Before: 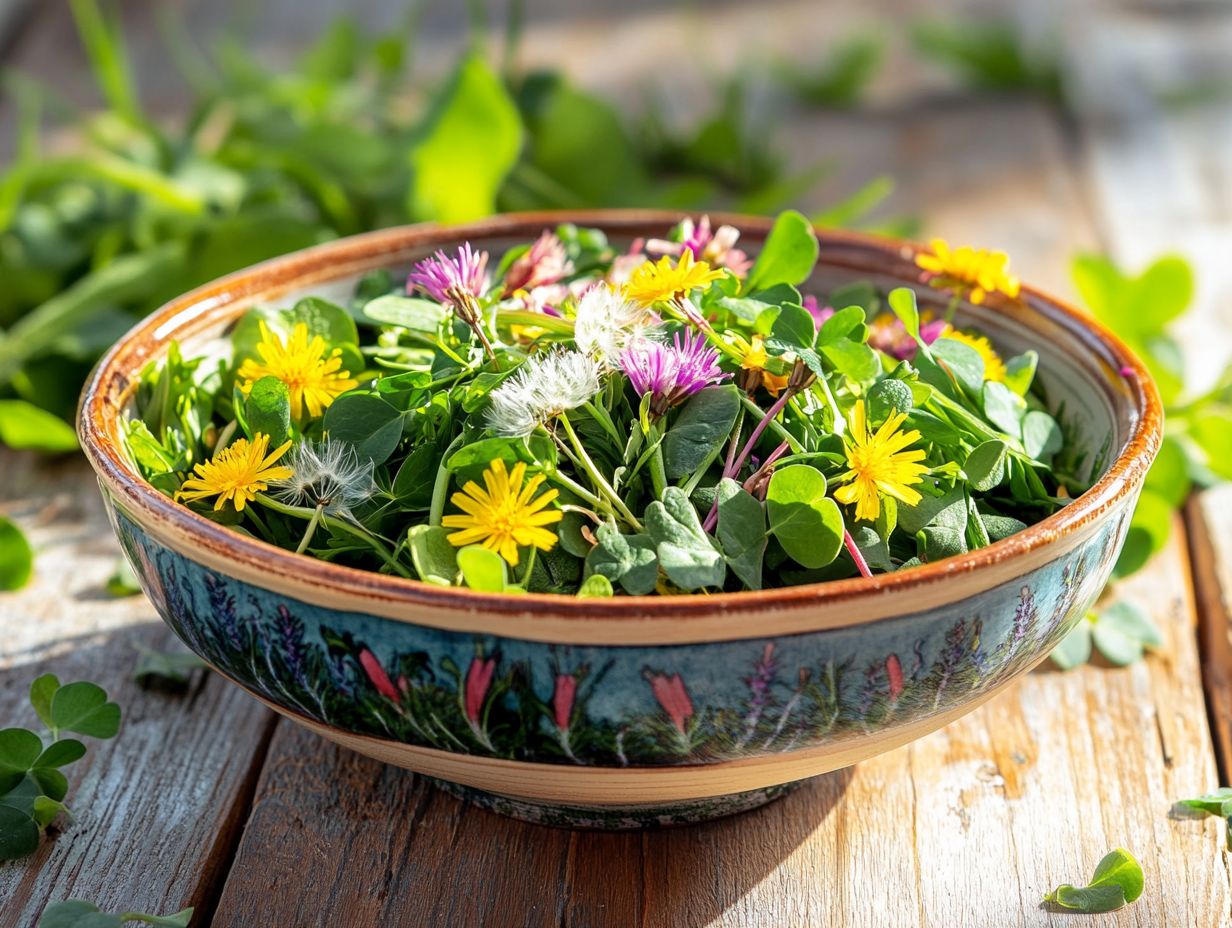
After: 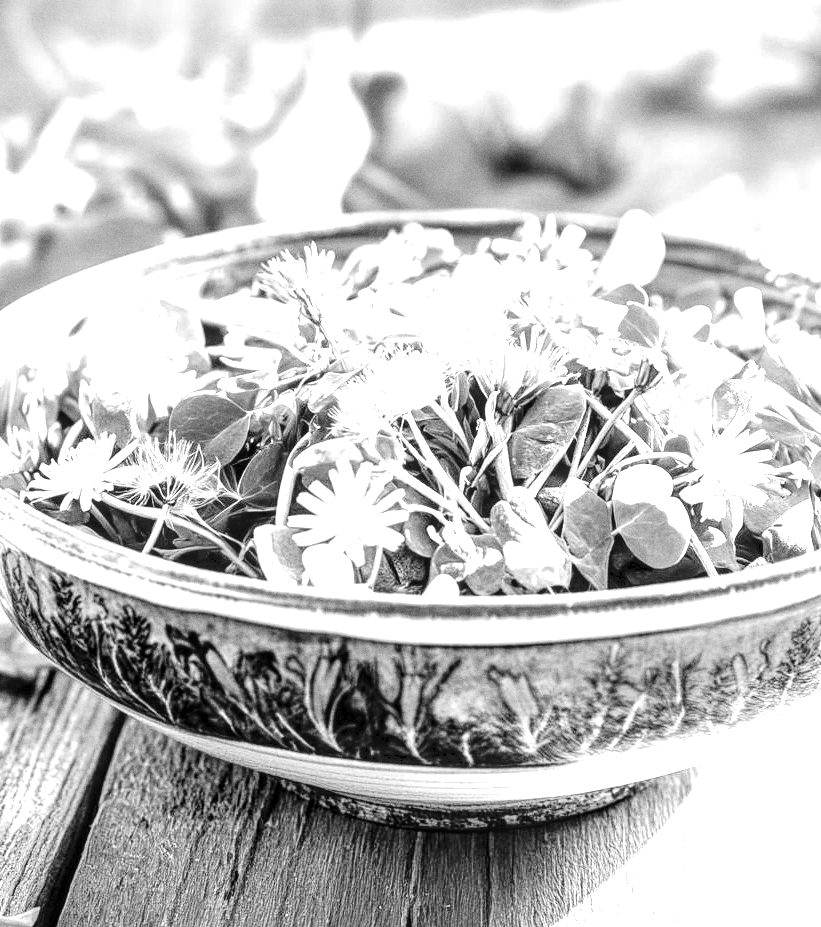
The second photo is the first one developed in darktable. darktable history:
crop and rotate: left 12.648%, right 20.685%
monochrome: on, module defaults
white balance: red 1.029, blue 0.92
tone curve: curves: ch0 [(0, 0) (0.003, 0.074) (0.011, 0.079) (0.025, 0.083) (0.044, 0.095) (0.069, 0.097) (0.1, 0.11) (0.136, 0.131) (0.177, 0.159) (0.224, 0.209) (0.277, 0.279) (0.335, 0.367) (0.399, 0.455) (0.468, 0.538) (0.543, 0.621) (0.623, 0.699) (0.709, 0.782) (0.801, 0.848) (0.898, 0.924) (1, 1)], preserve colors none
local contrast: detail 160%
grain: on, module defaults
exposure: exposure 2 EV, compensate exposure bias true, compensate highlight preservation false
